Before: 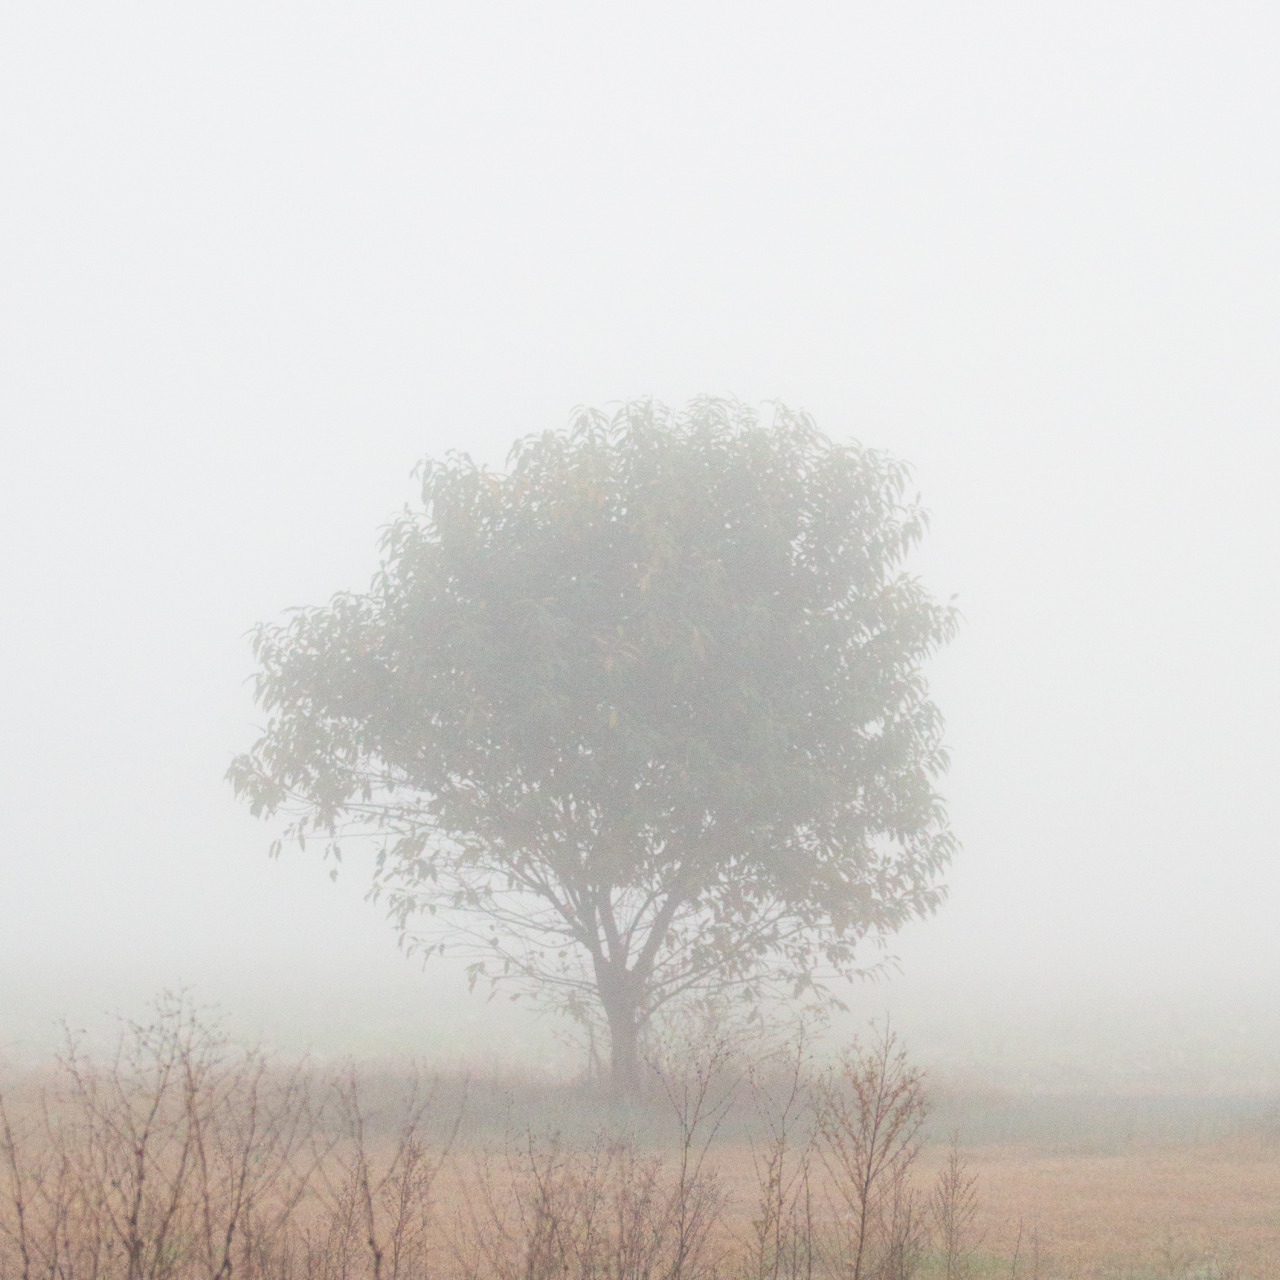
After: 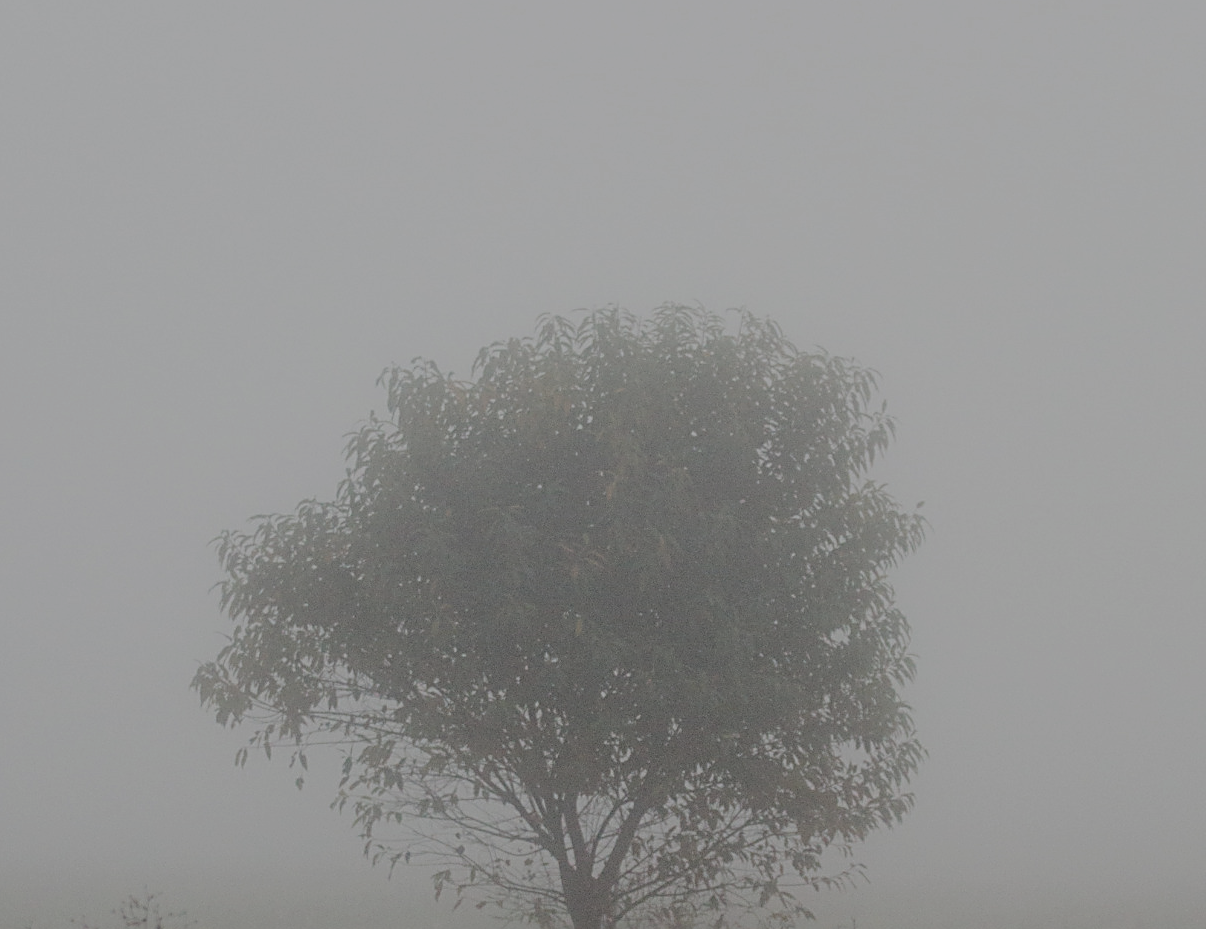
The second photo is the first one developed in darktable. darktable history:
sharpen: radius 2.612, amount 0.685
exposure: exposure -1.493 EV, compensate highlight preservation false
filmic rgb: black relative exposure -5.6 EV, white relative exposure 2.48 EV, target black luminance 0%, hardness 4.51, latitude 67.29%, contrast 1.452, shadows ↔ highlights balance -3.91%
crop: left 2.714%, top 7.2%, right 3.043%, bottom 20.186%
